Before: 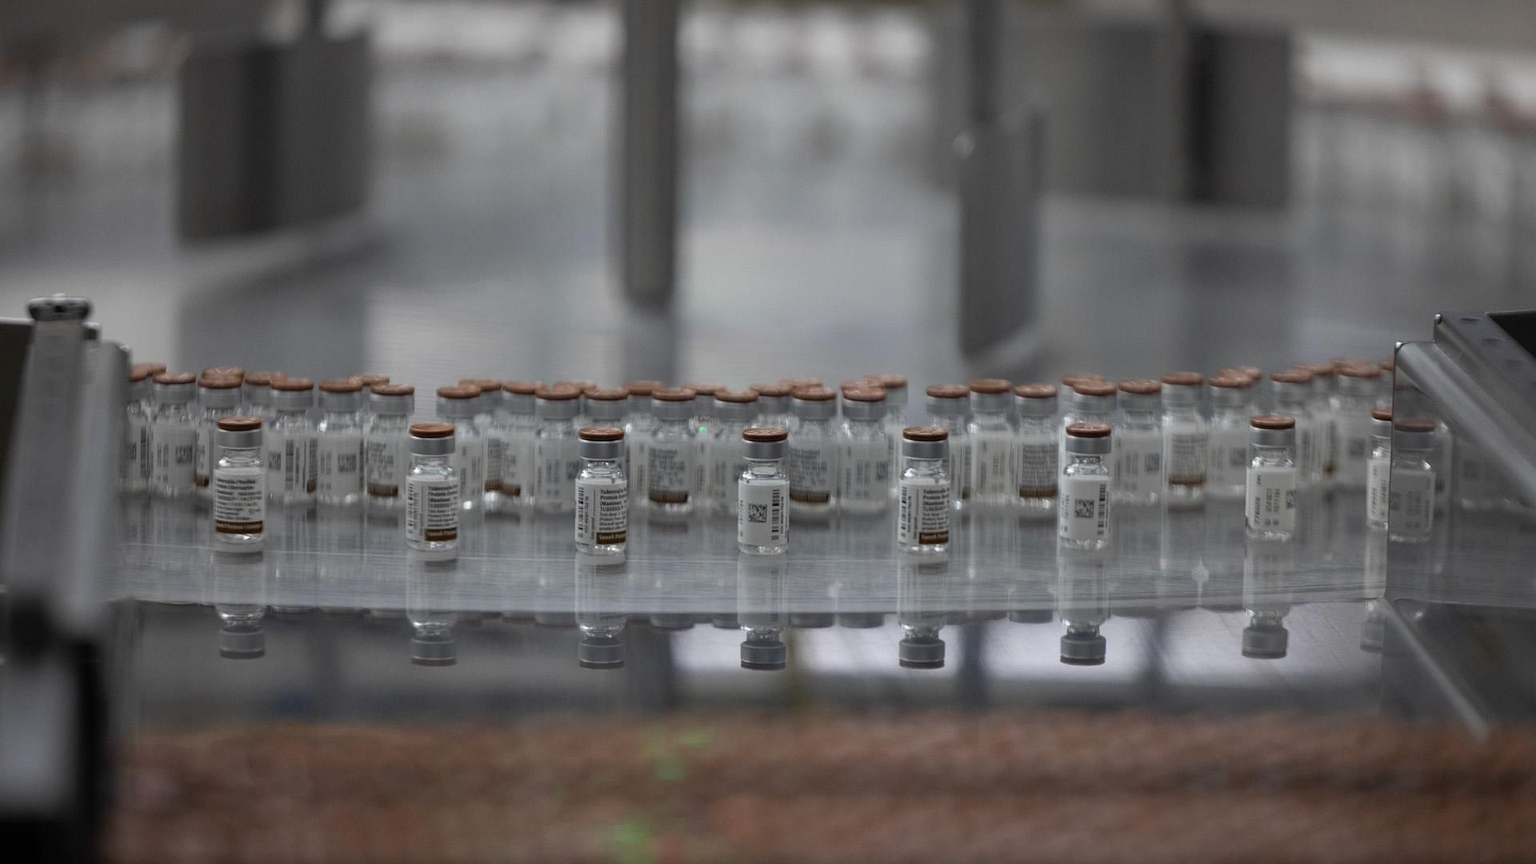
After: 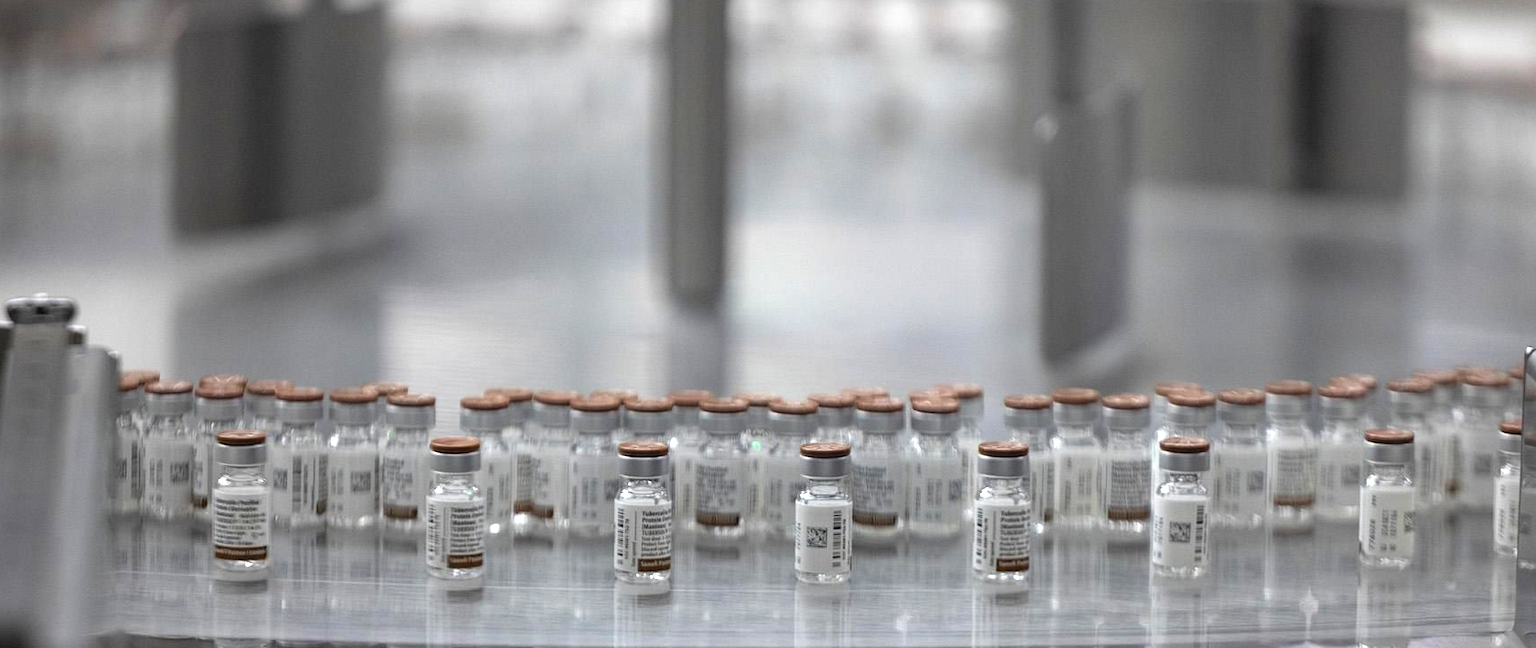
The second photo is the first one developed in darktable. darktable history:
crop: left 1.509%, top 3.452%, right 7.696%, bottom 28.452%
exposure: exposure 0.921 EV, compensate highlight preservation false
